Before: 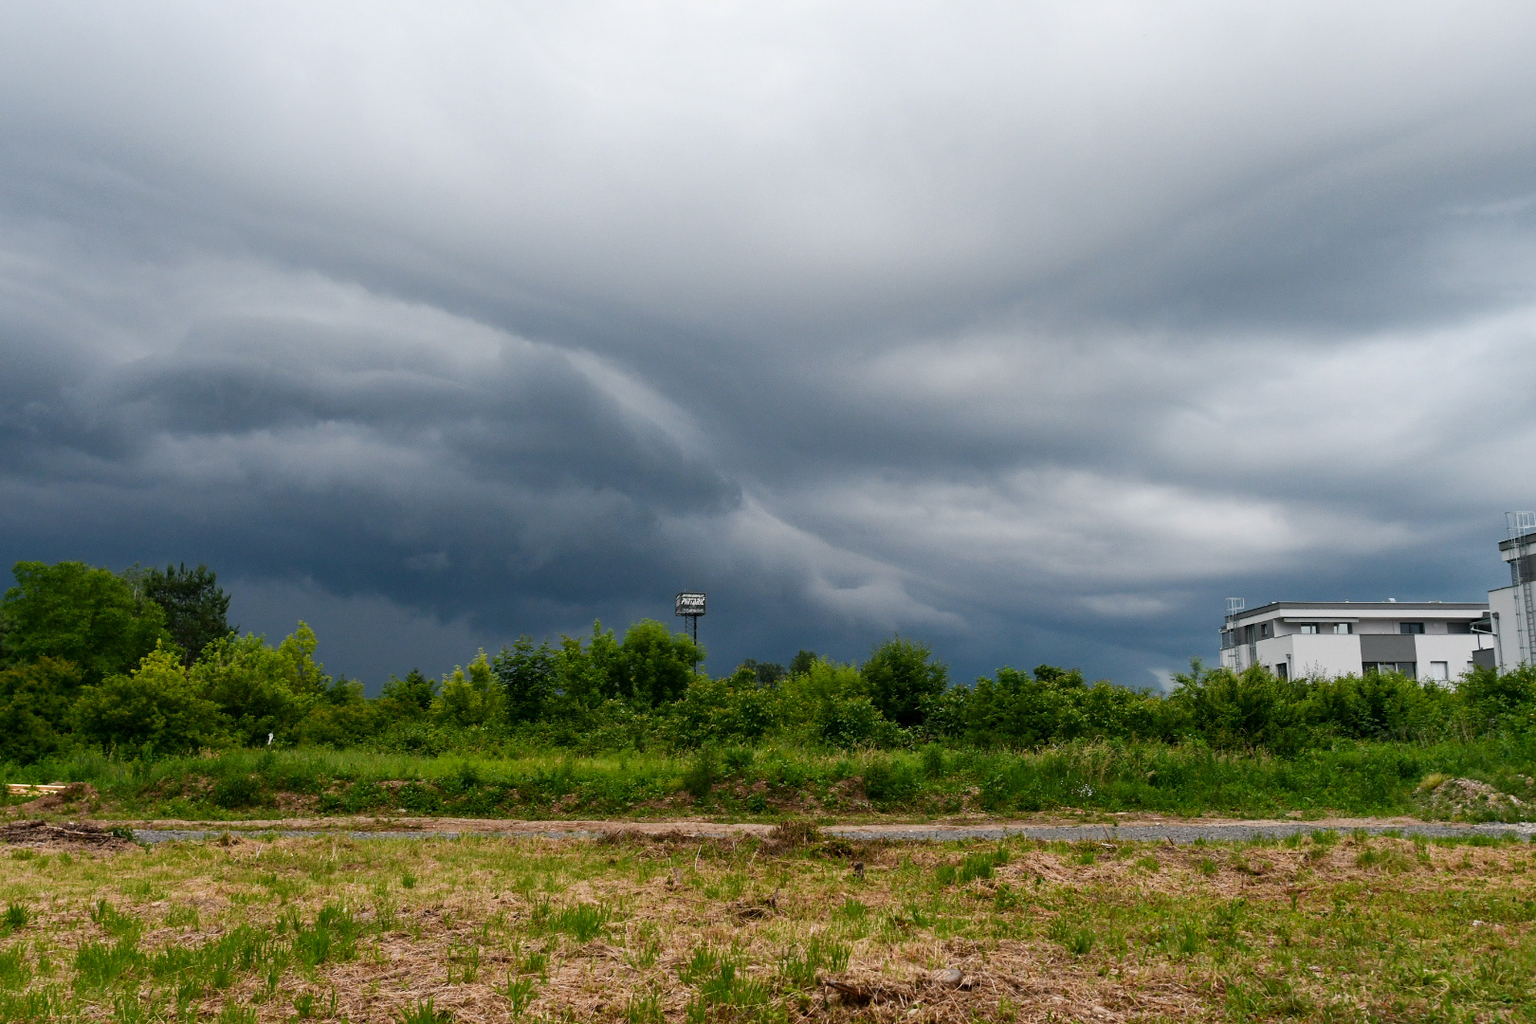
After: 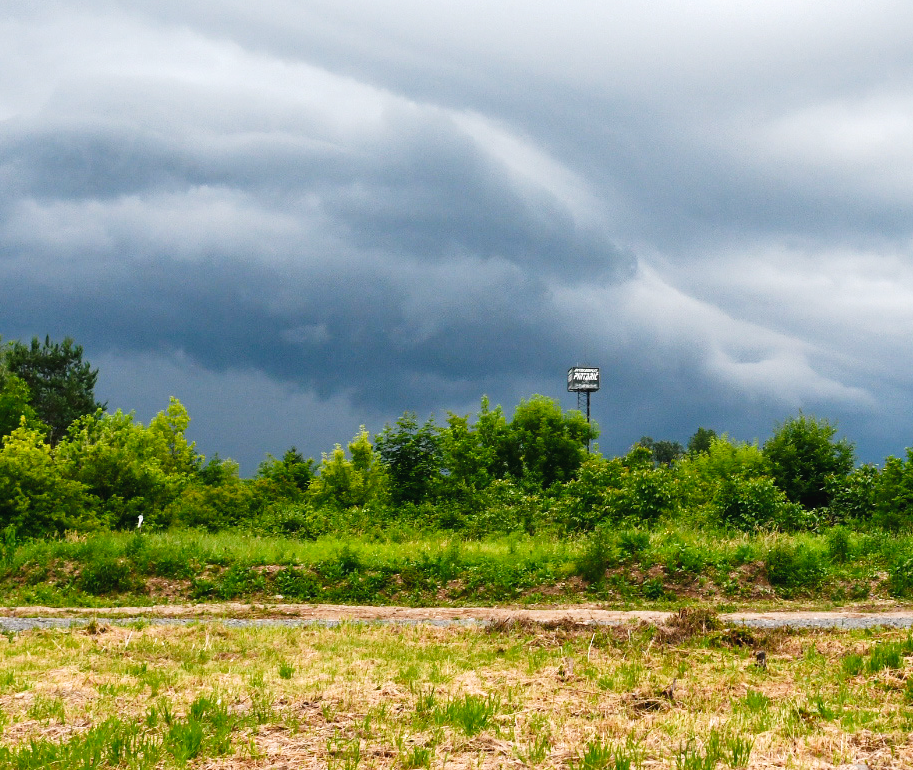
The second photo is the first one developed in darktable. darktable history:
tone curve: curves: ch0 [(0, 0.025) (0.15, 0.143) (0.452, 0.486) (0.751, 0.788) (1, 0.961)]; ch1 [(0, 0) (0.416, 0.4) (0.476, 0.469) (0.497, 0.494) (0.546, 0.571) (0.566, 0.607) (0.62, 0.657) (1, 1)]; ch2 [(0, 0) (0.386, 0.397) (0.505, 0.498) (0.547, 0.546) (0.579, 0.58) (1, 1)], preserve colors none
crop: left 9.009%, top 23.919%, right 34.595%, bottom 4.709%
exposure: black level correction 0.001, exposure 0.954 EV, compensate highlight preservation false
